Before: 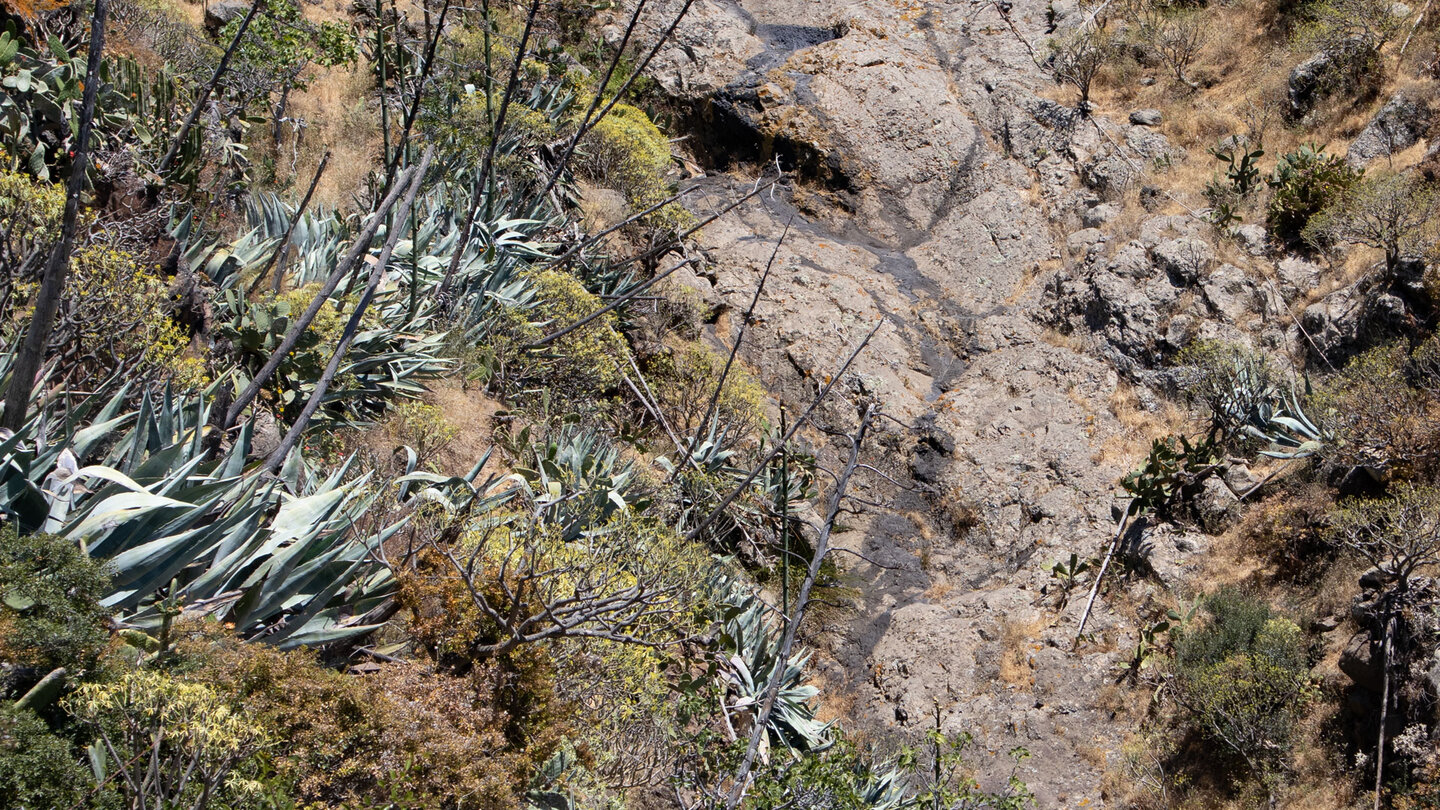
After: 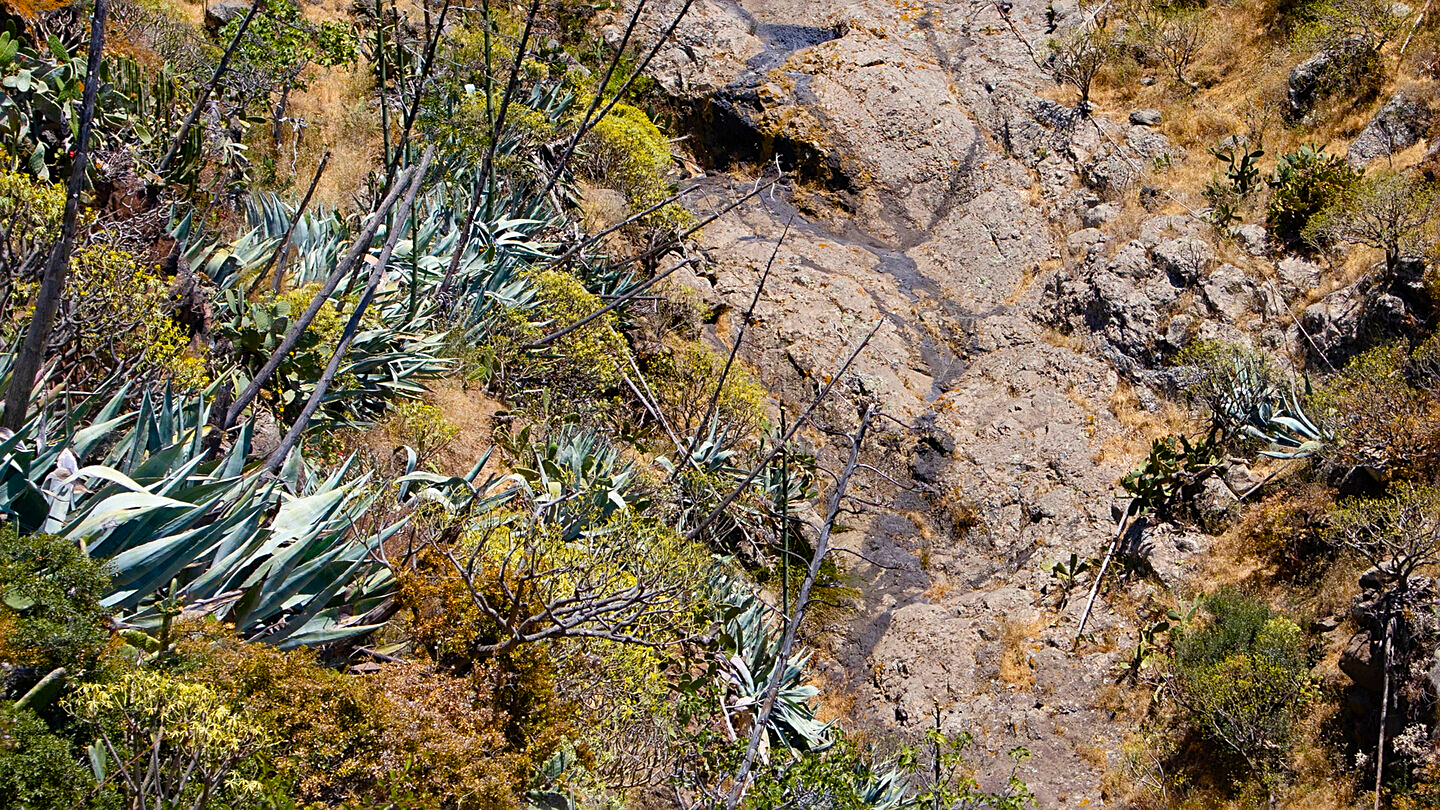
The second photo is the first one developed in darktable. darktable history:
color balance rgb: perceptual saturation grading › global saturation 20%, perceptual saturation grading › highlights -25.418%, perceptual saturation grading › shadows 49.447%, global vibrance 50.465%
sharpen: on, module defaults
